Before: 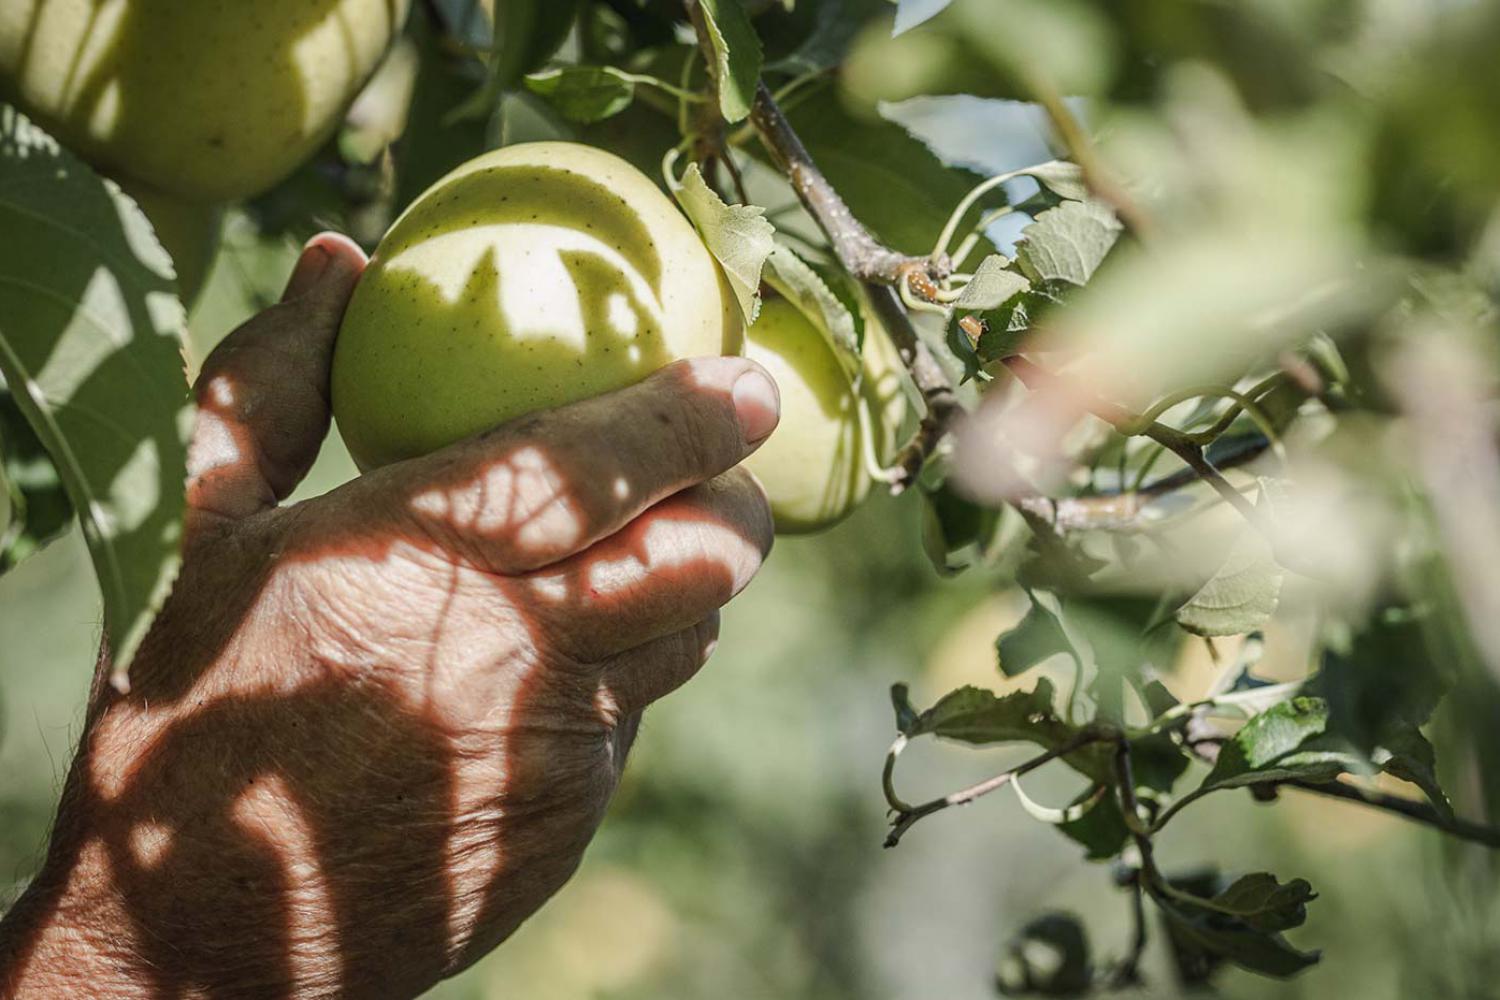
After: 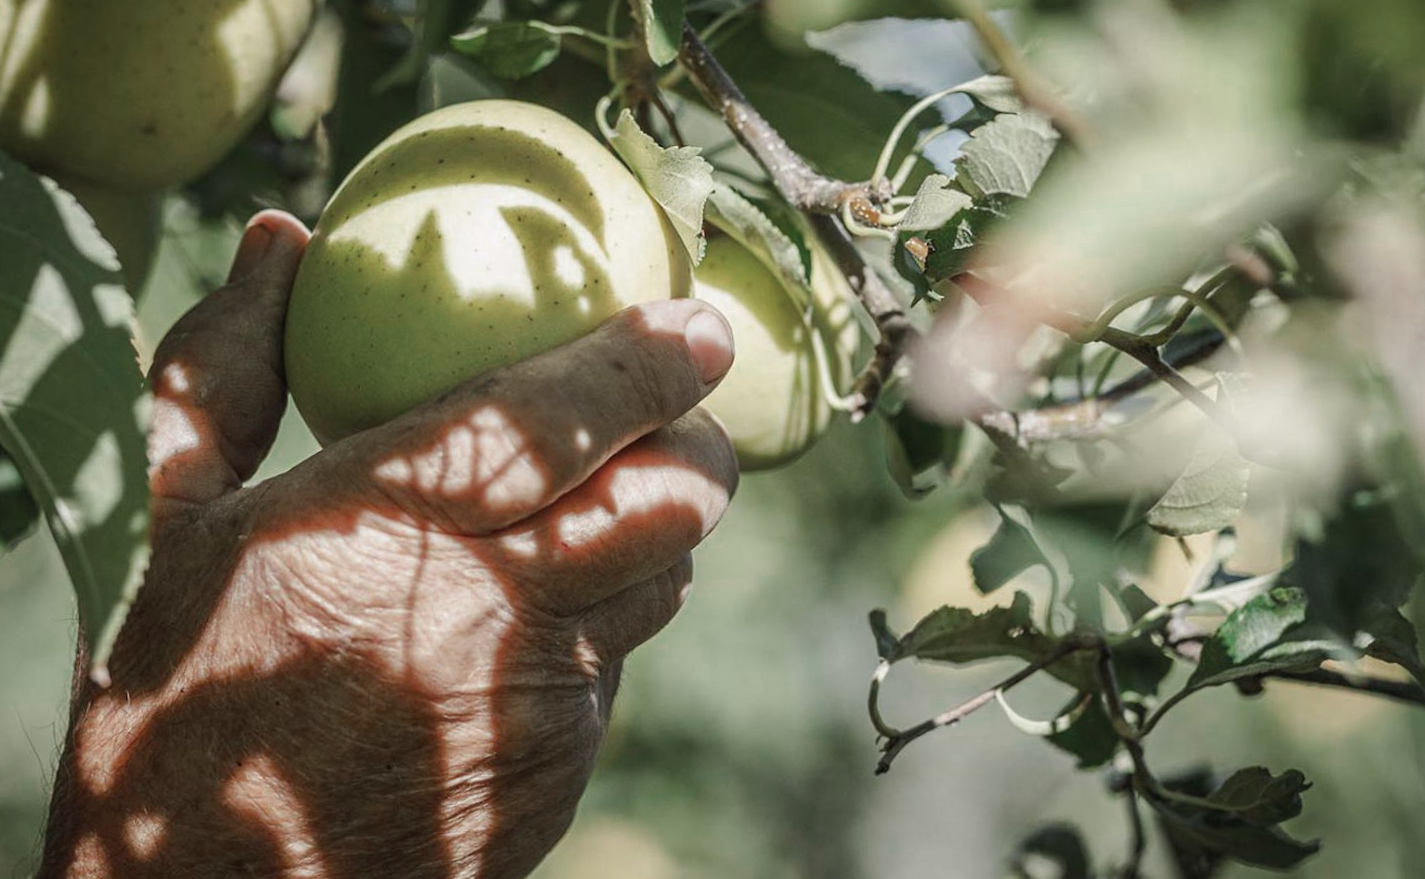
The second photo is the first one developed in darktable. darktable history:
rotate and perspective: rotation -5°, crop left 0.05, crop right 0.952, crop top 0.11, crop bottom 0.89
color zones: curves: ch0 [(0, 0.5) (0.125, 0.4) (0.25, 0.5) (0.375, 0.4) (0.5, 0.4) (0.625, 0.35) (0.75, 0.35) (0.875, 0.5)]; ch1 [(0, 0.35) (0.125, 0.45) (0.25, 0.35) (0.375, 0.35) (0.5, 0.35) (0.625, 0.35) (0.75, 0.45) (0.875, 0.35)]; ch2 [(0, 0.6) (0.125, 0.5) (0.25, 0.5) (0.375, 0.6) (0.5, 0.6) (0.625, 0.5) (0.75, 0.5) (0.875, 0.5)]
